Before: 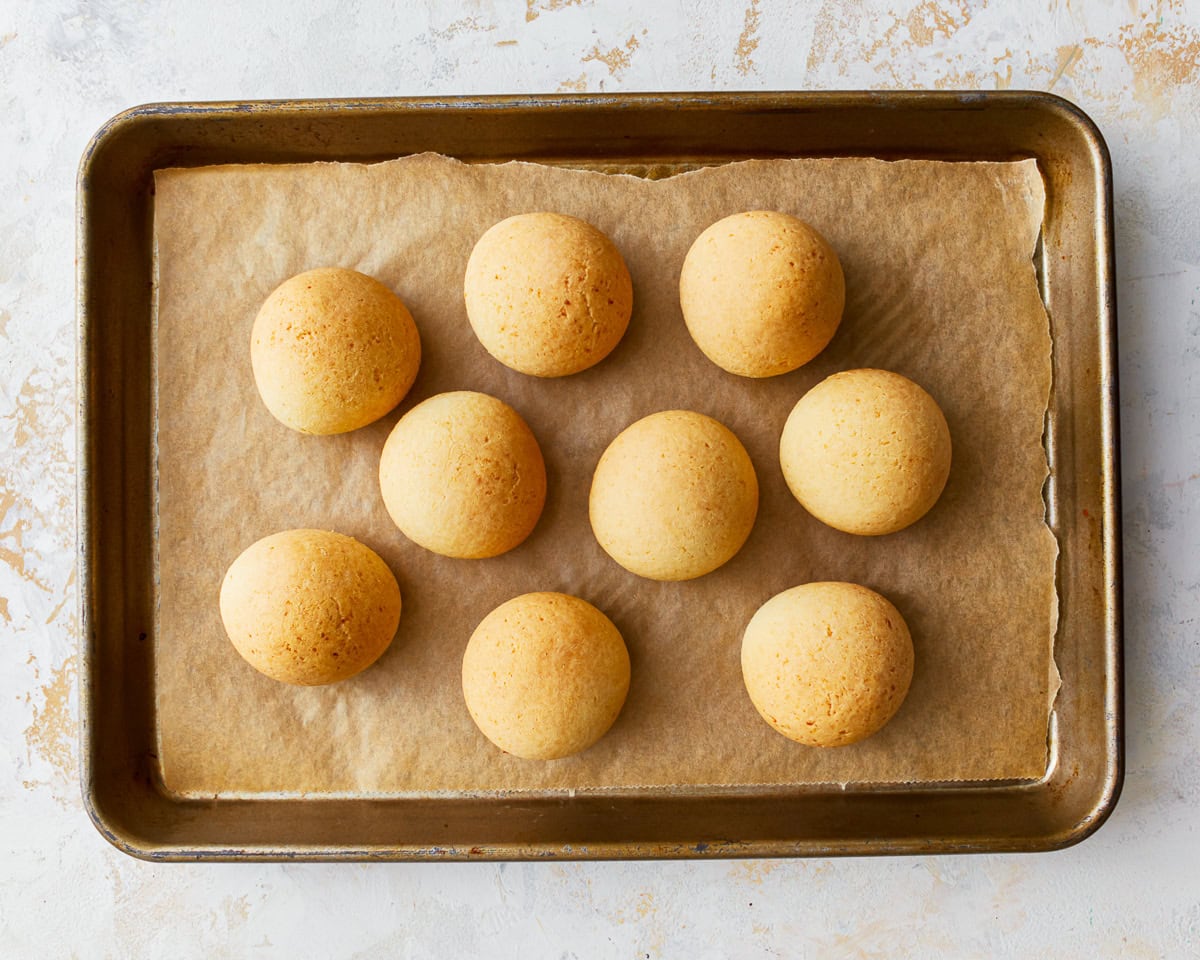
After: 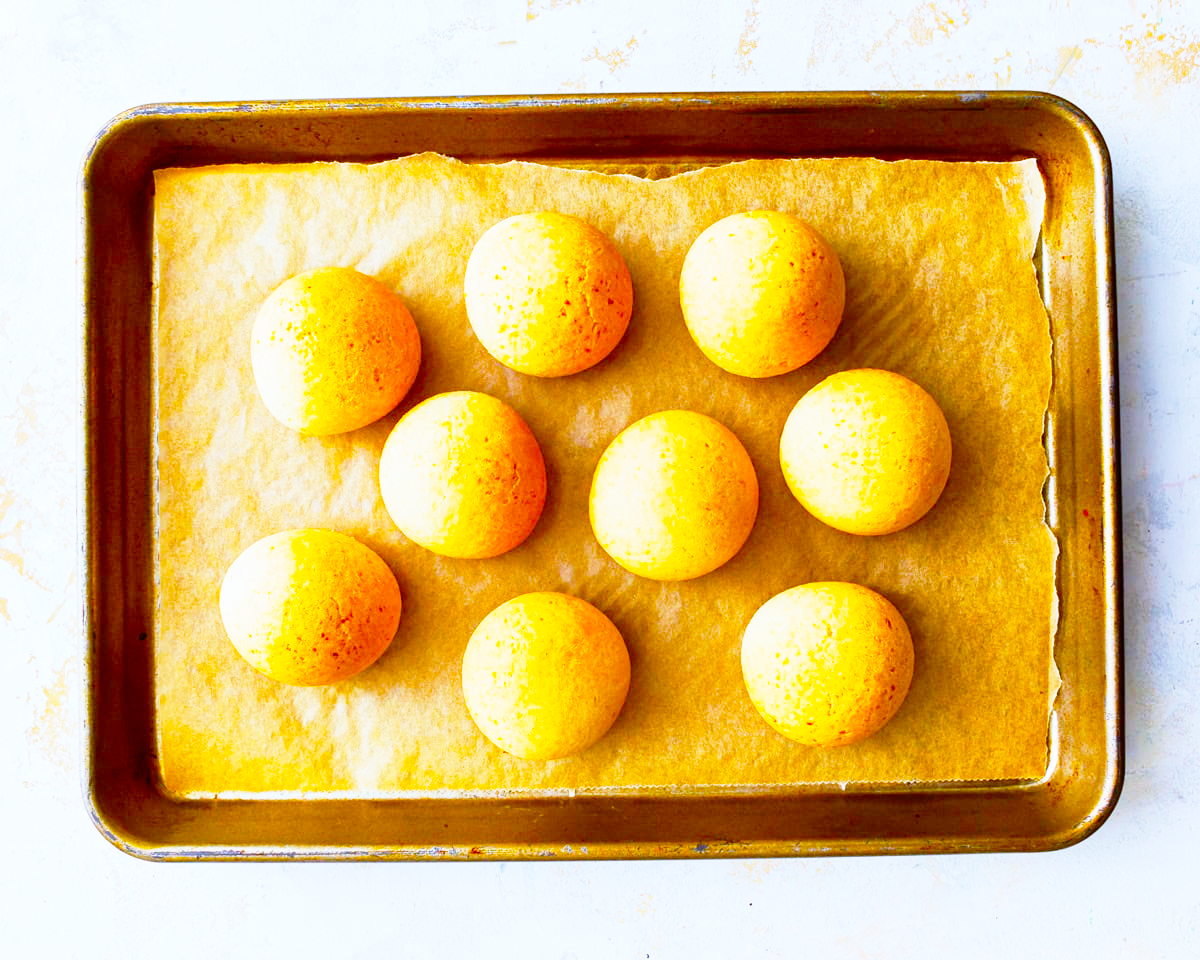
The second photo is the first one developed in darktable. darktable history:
color balance: input saturation 134.34%, contrast -10.04%, contrast fulcrum 19.67%, output saturation 133.51%
white balance: red 0.926, green 1.003, blue 1.133
base curve: curves: ch0 [(0, 0) (0.012, 0.01) (0.073, 0.168) (0.31, 0.711) (0.645, 0.957) (1, 1)], preserve colors none
